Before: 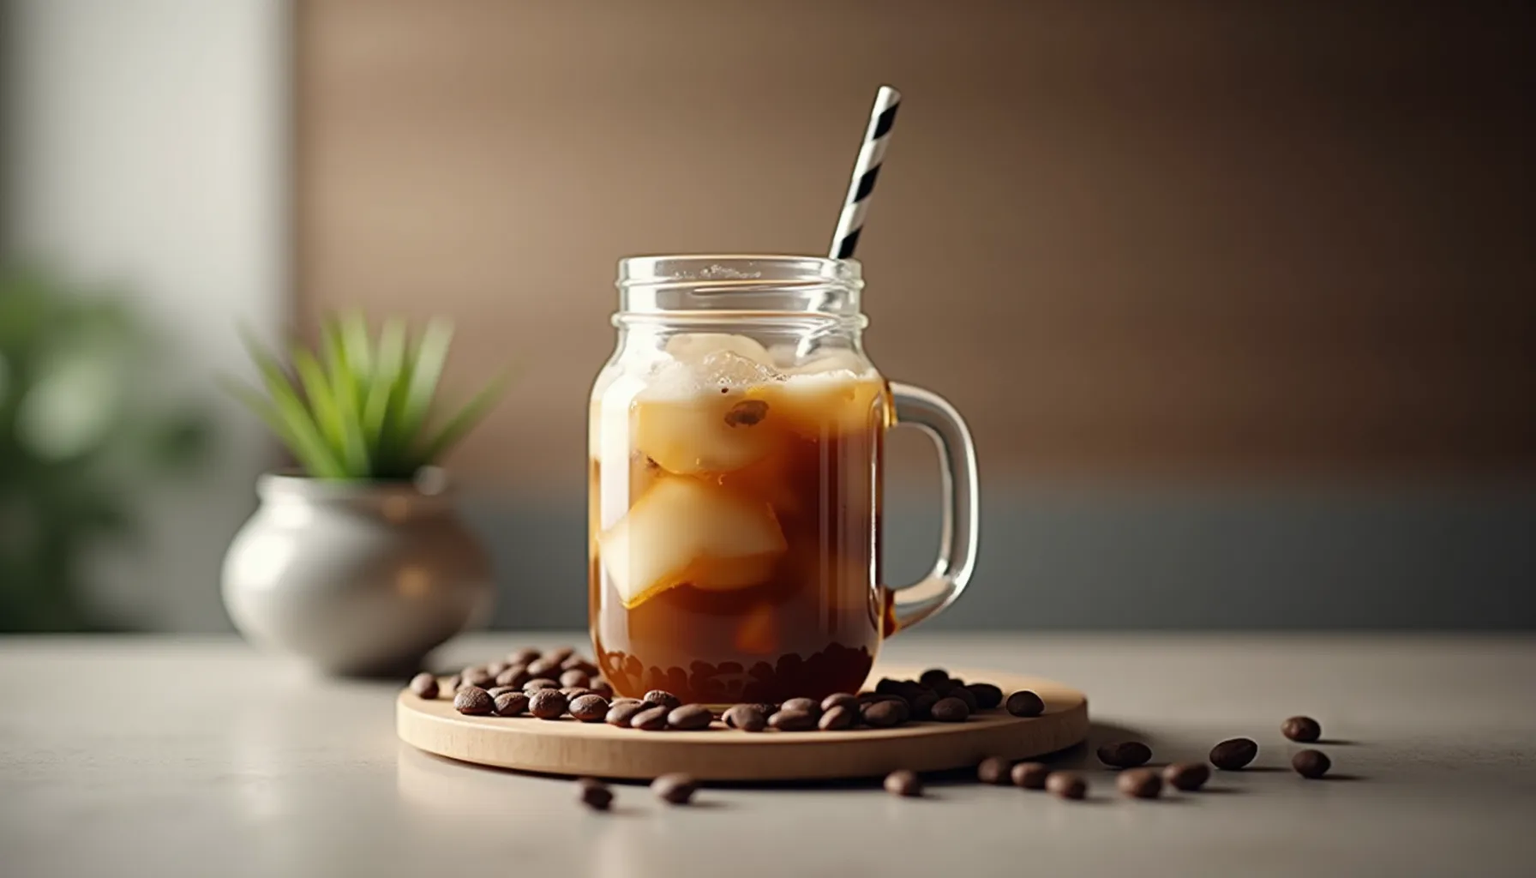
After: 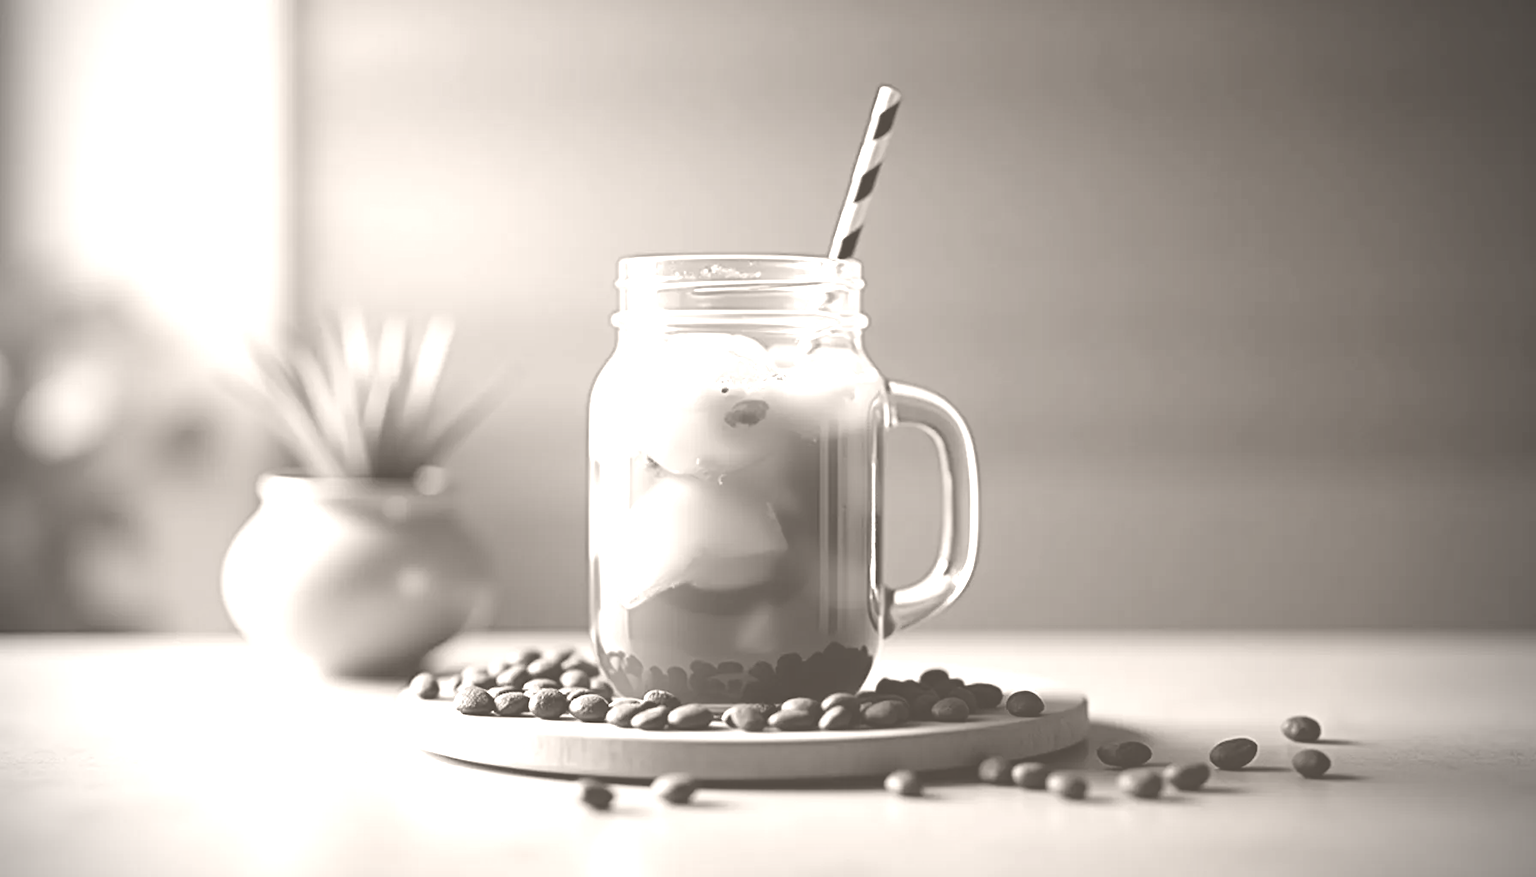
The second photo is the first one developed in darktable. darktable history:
colorize: hue 34.49°, saturation 35.33%, source mix 100%, lightness 55%, version 1
vignetting: fall-off radius 60.92%
